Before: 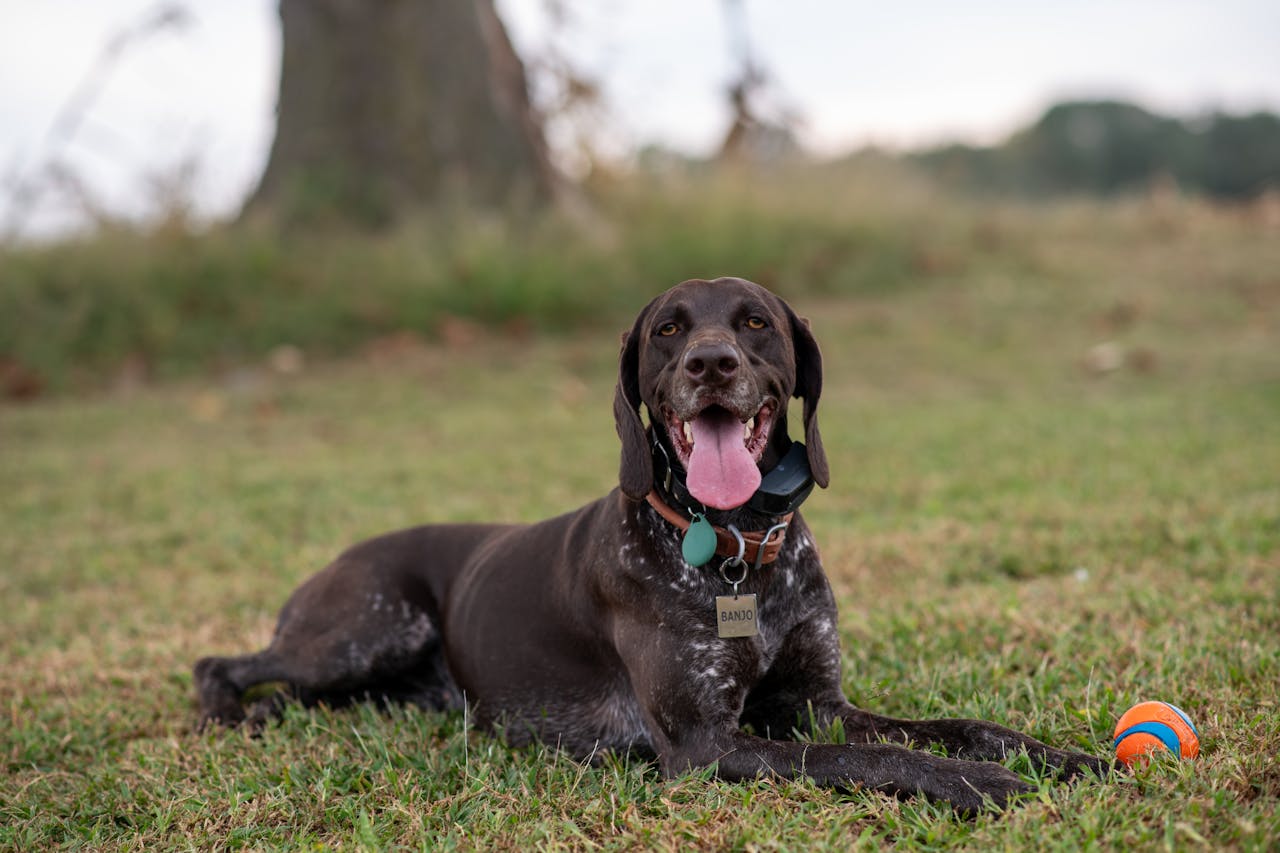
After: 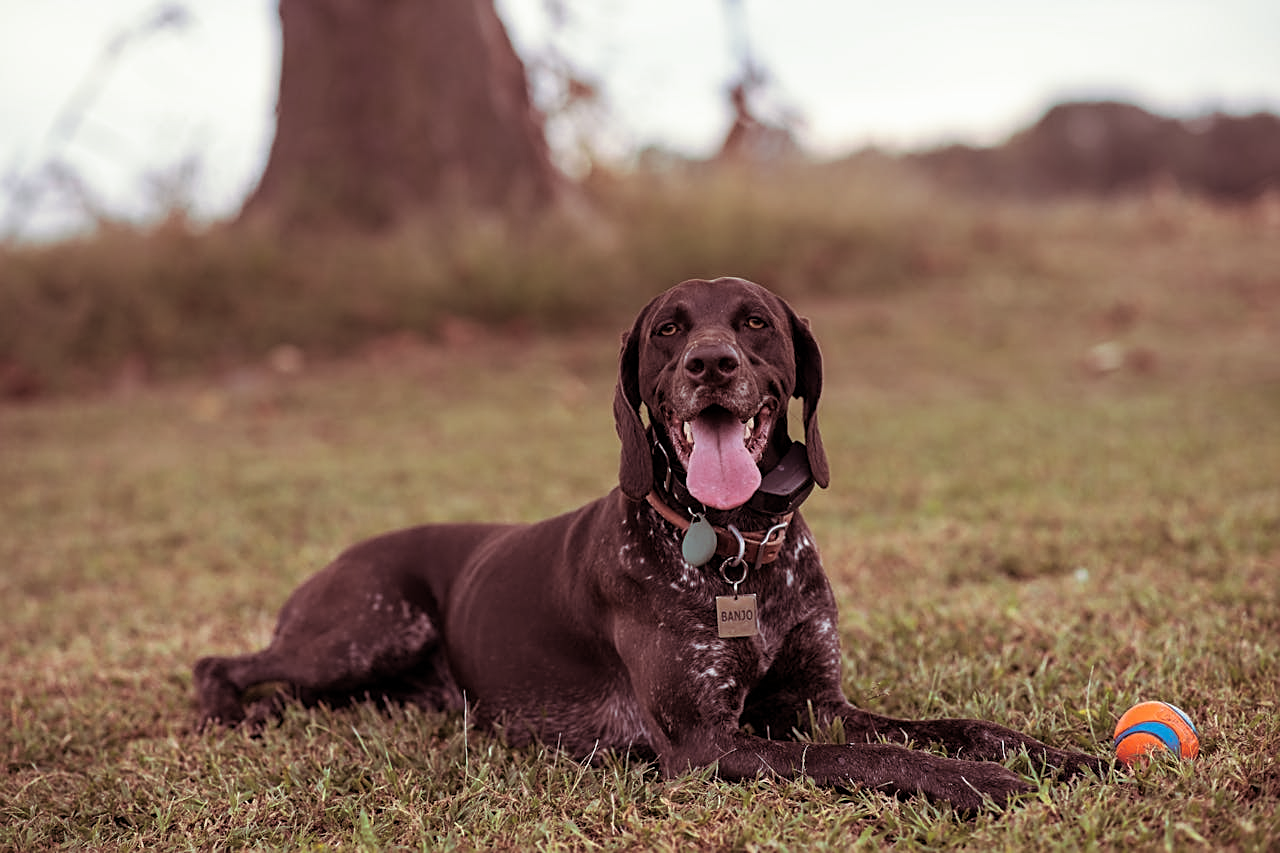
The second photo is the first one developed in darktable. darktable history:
split-toning: on, module defaults
sharpen: on, module defaults
